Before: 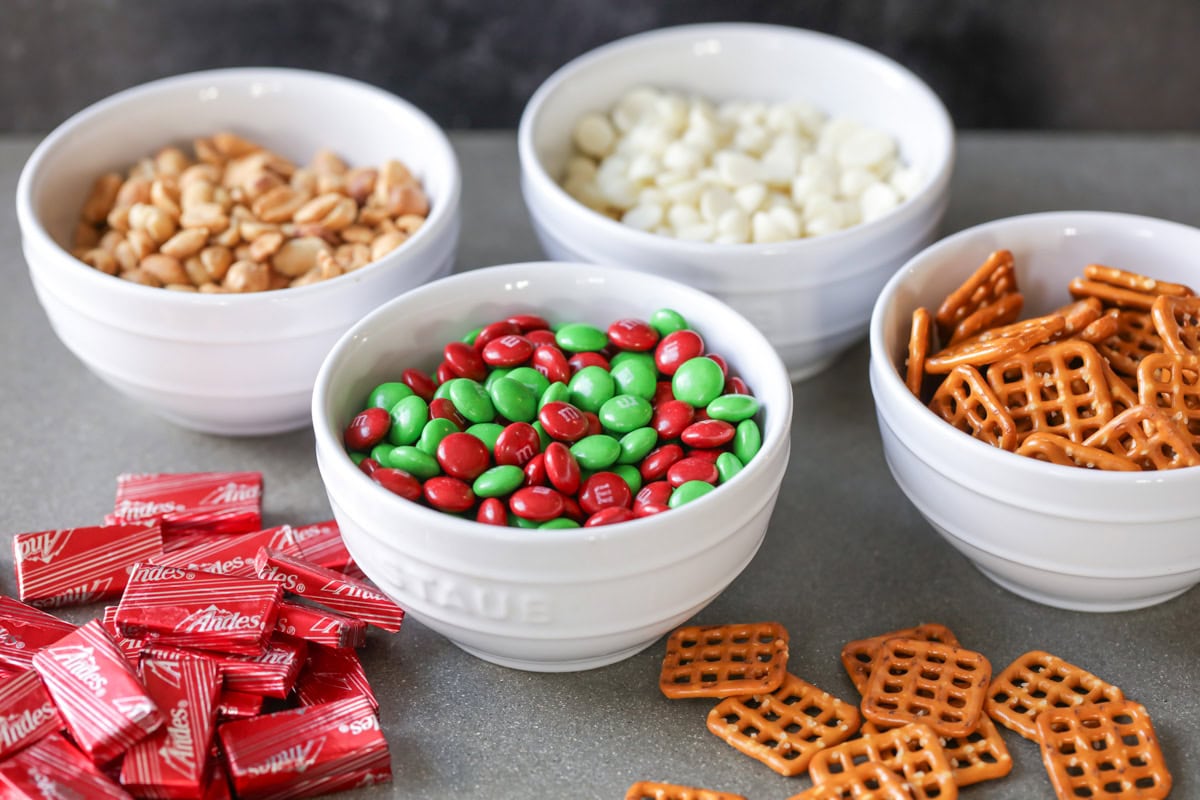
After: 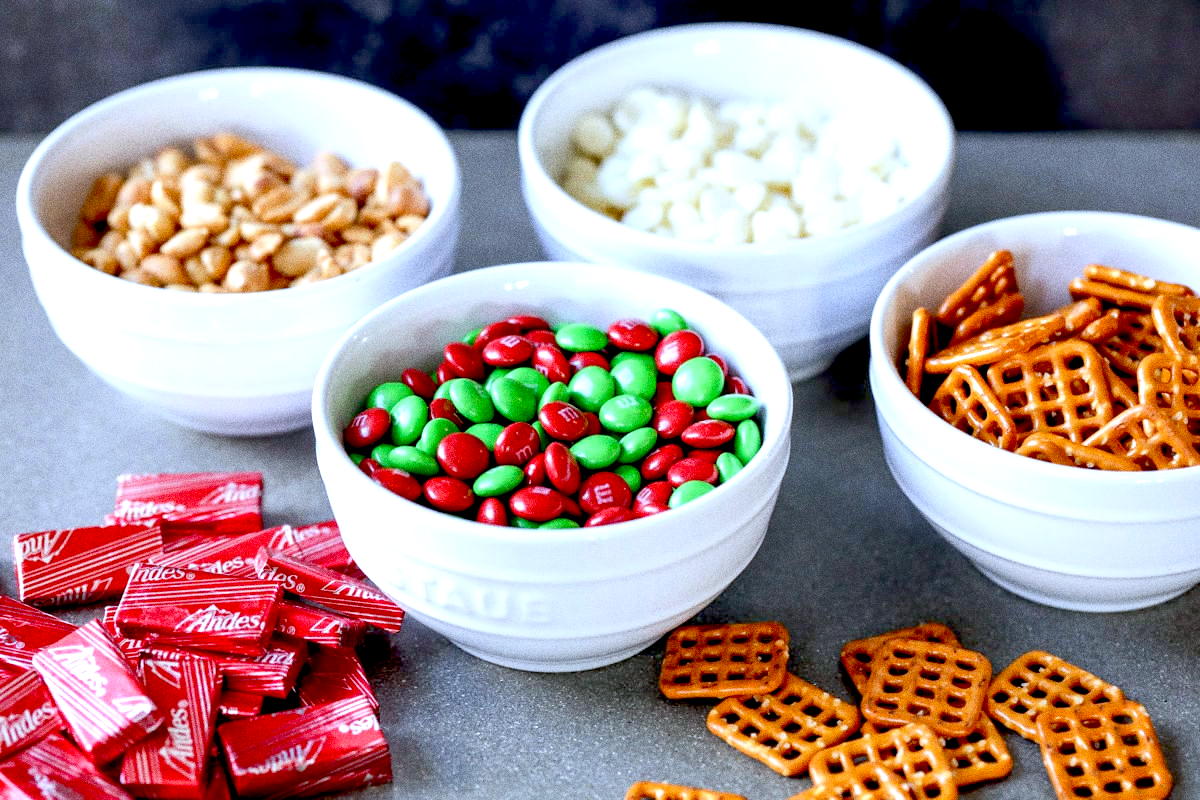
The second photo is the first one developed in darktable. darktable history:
white balance: red 0.948, green 1.02, blue 1.176
color correction: highlights a* -2.68, highlights b* 2.57
exposure: black level correction 0.04, exposure 0.5 EV, compensate highlight preservation false
grain: coarseness 0.09 ISO, strength 40%
